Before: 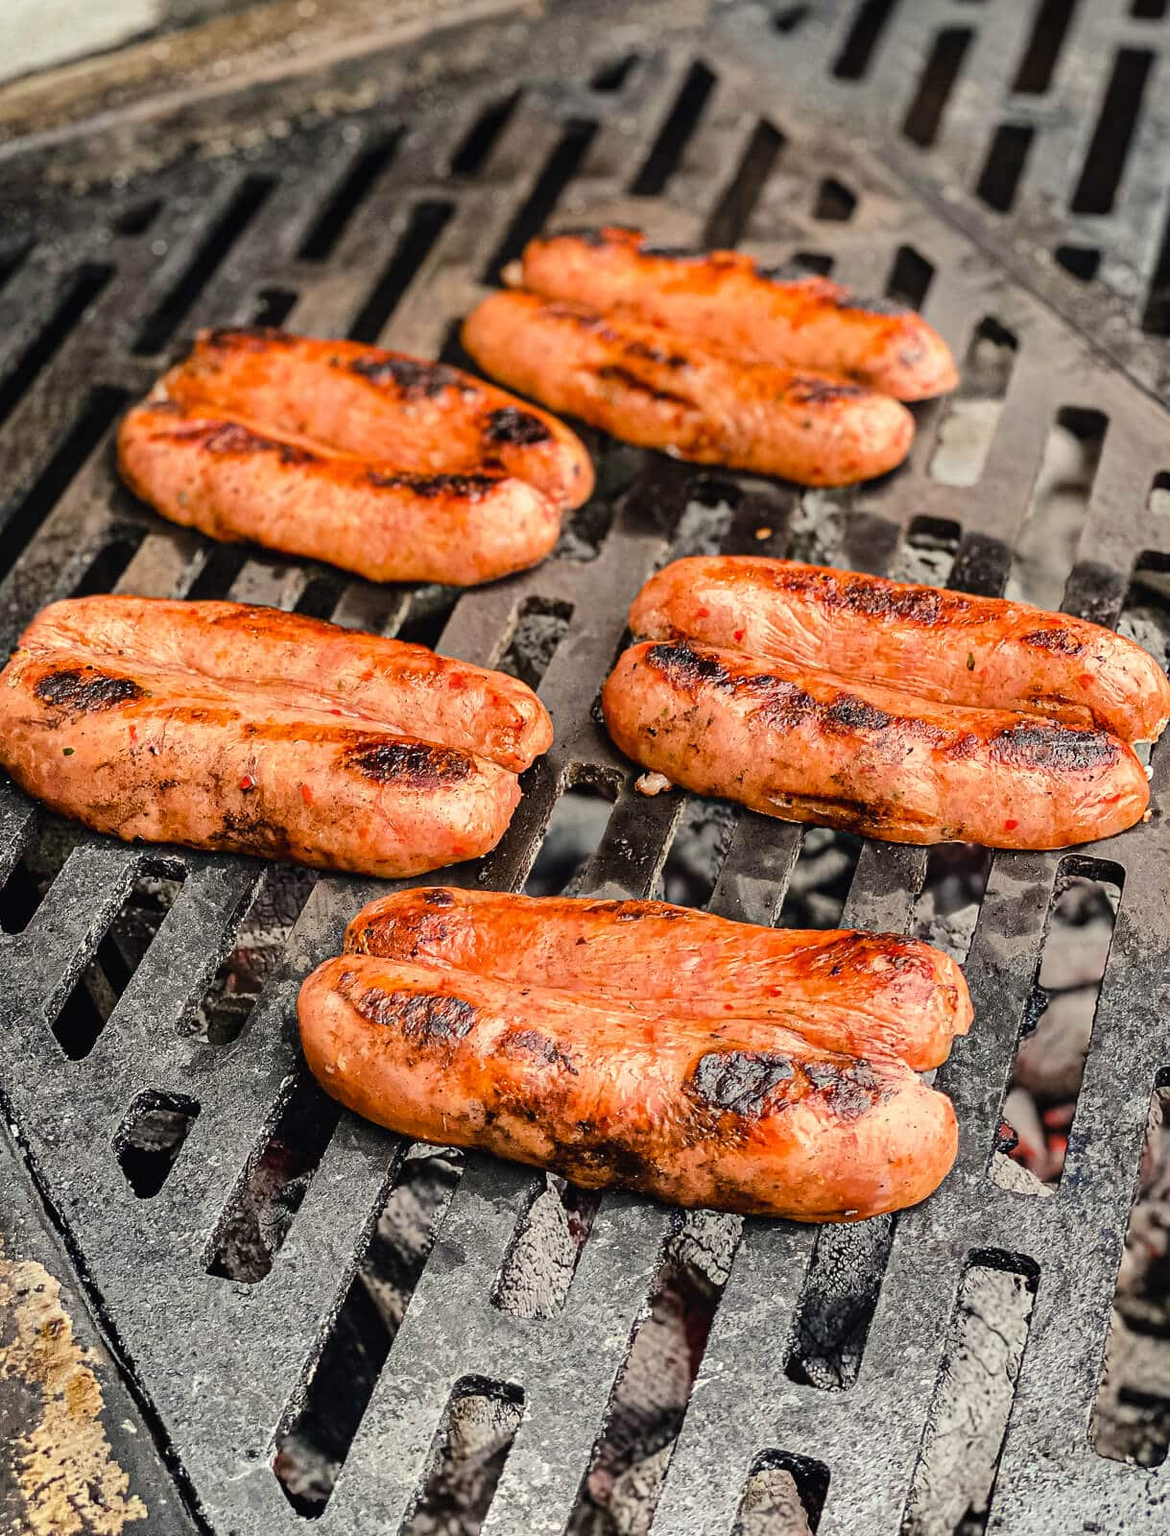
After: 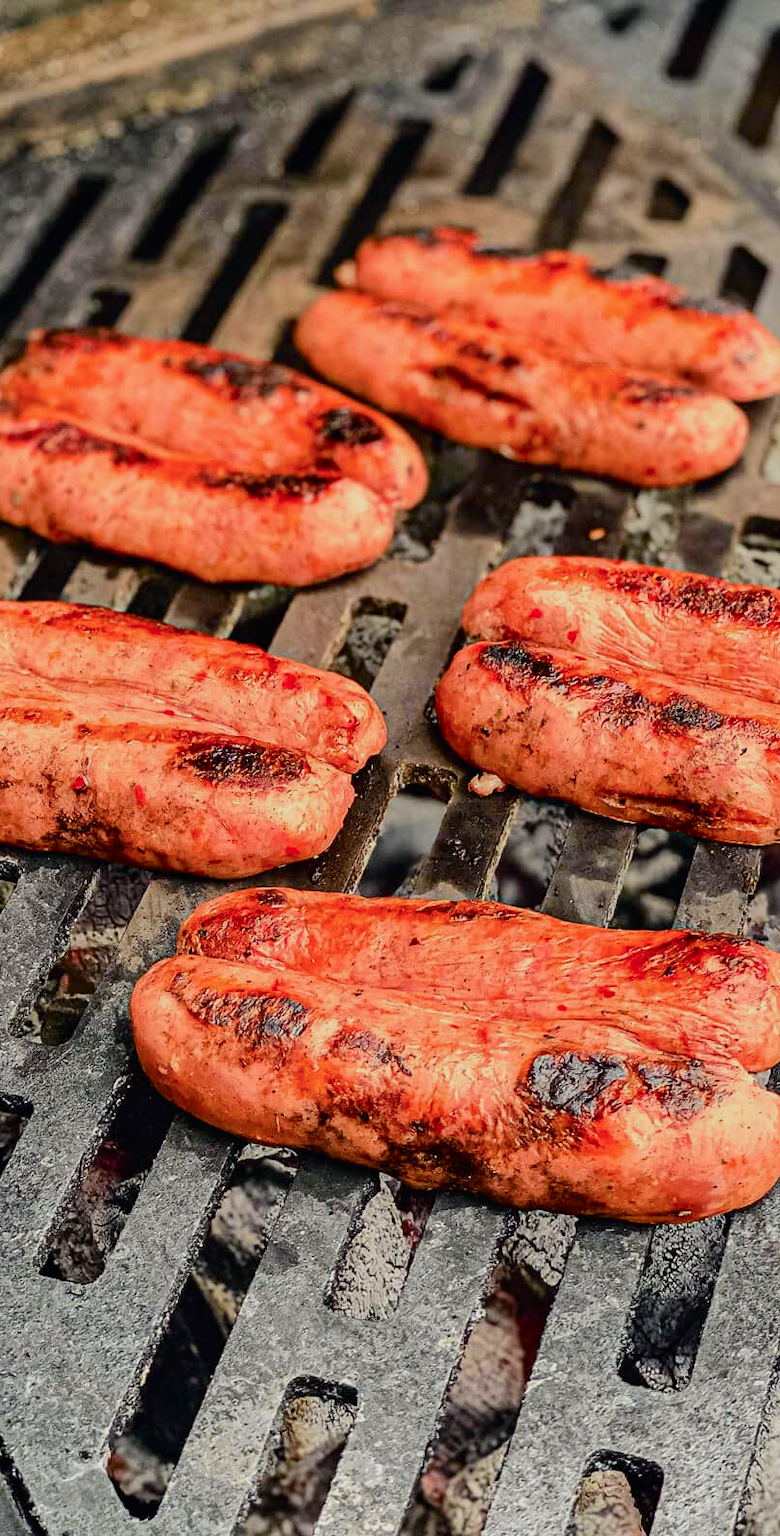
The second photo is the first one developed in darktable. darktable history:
tone curve: curves: ch0 [(0, 0) (0.058, 0.027) (0.214, 0.183) (0.304, 0.288) (0.522, 0.549) (0.658, 0.7) (0.741, 0.775) (0.844, 0.866) (0.986, 0.957)]; ch1 [(0, 0) (0.172, 0.123) (0.312, 0.296) (0.437, 0.429) (0.471, 0.469) (0.502, 0.5) (0.513, 0.515) (0.572, 0.603) (0.617, 0.653) (0.68, 0.724) (0.889, 0.924) (1, 1)]; ch2 [(0, 0) (0.411, 0.424) (0.489, 0.49) (0.502, 0.5) (0.517, 0.519) (0.549, 0.578) (0.604, 0.628) (0.693, 0.686) (1, 1)], color space Lab, independent channels, preserve colors none
crop and rotate: left 14.292%, right 19.041%
tone equalizer: -8 EV 0.25 EV, -7 EV 0.417 EV, -6 EV 0.417 EV, -5 EV 0.25 EV, -3 EV -0.25 EV, -2 EV -0.417 EV, -1 EV -0.417 EV, +0 EV -0.25 EV, edges refinement/feathering 500, mask exposure compensation -1.57 EV, preserve details guided filter
